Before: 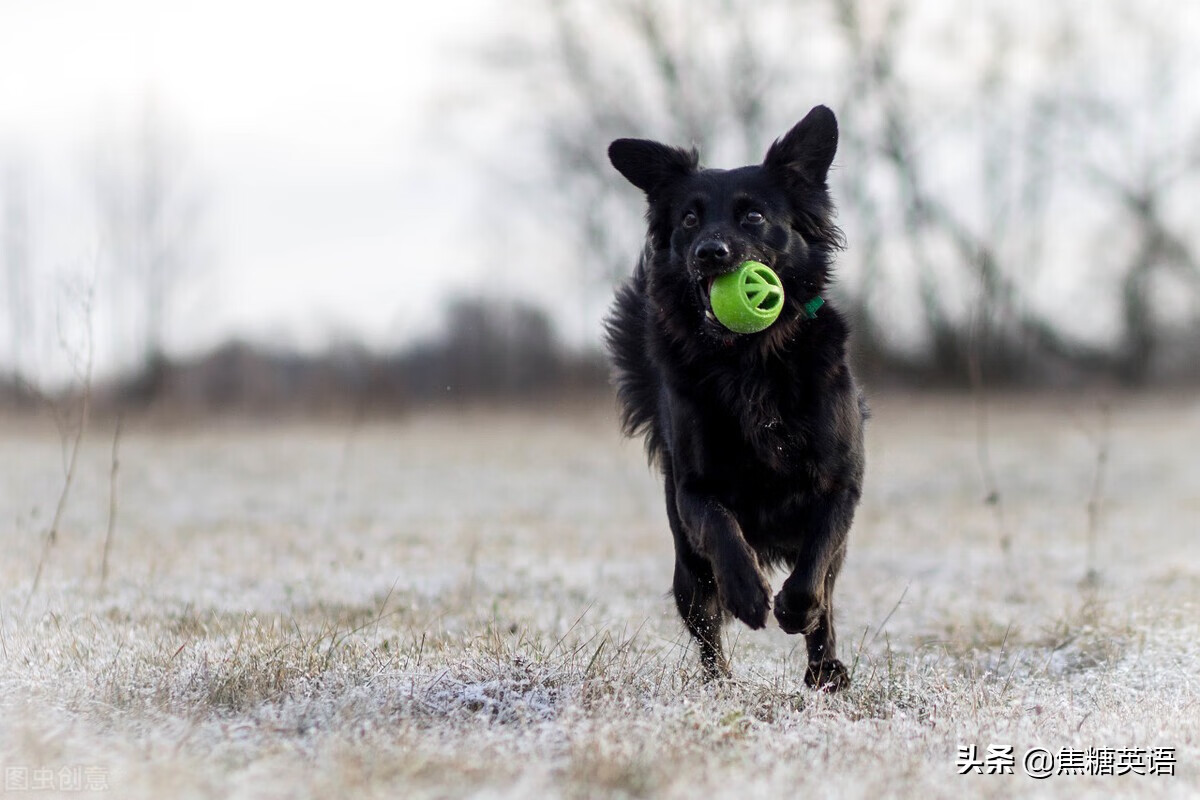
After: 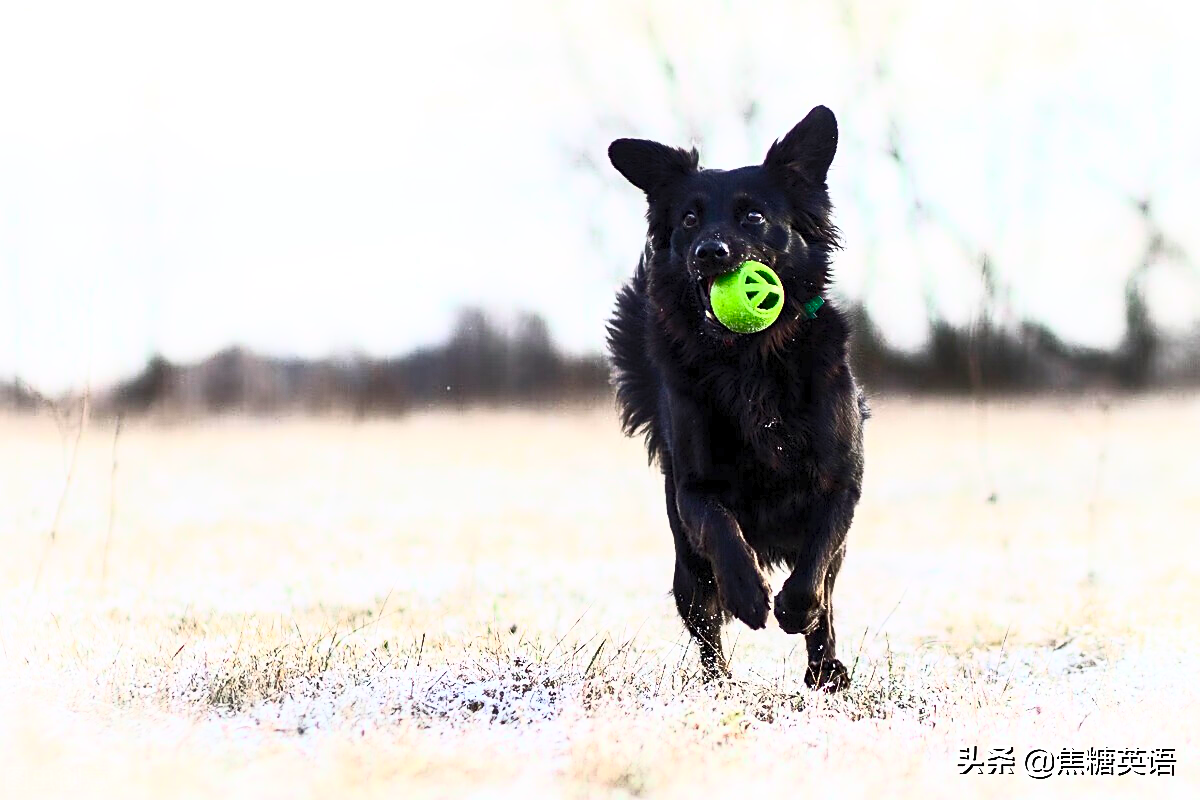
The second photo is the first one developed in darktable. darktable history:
sharpen: on, module defaults
contrast brightness saturation: contrast 0.84, brightness 0.581, saturation 0.588
